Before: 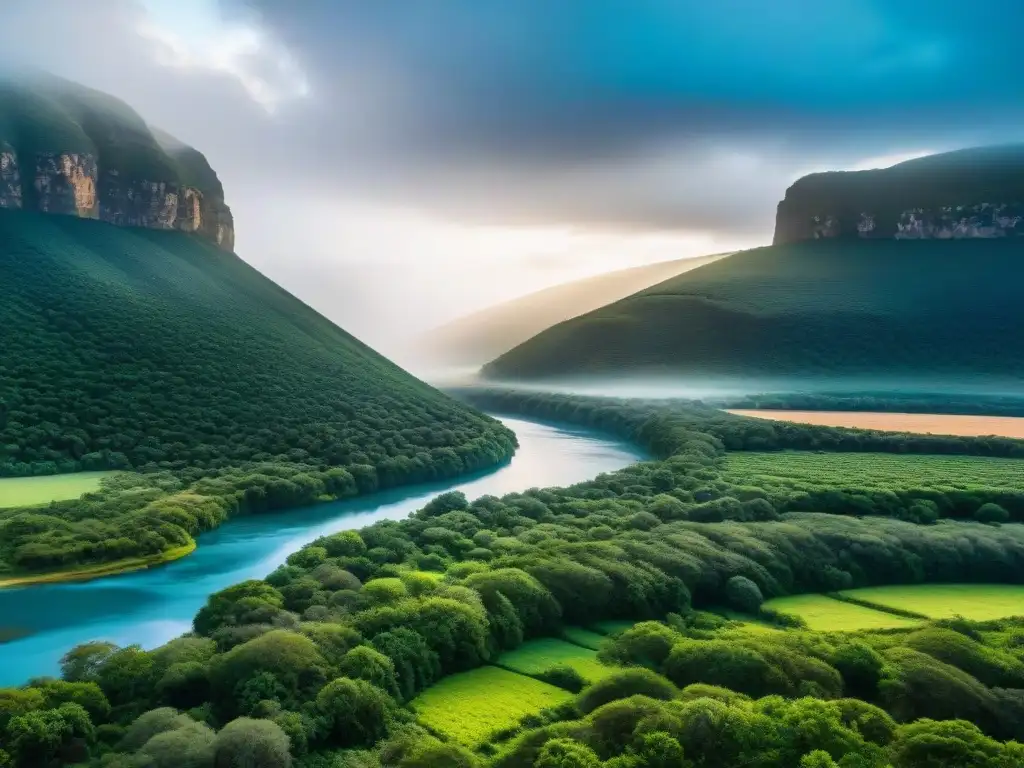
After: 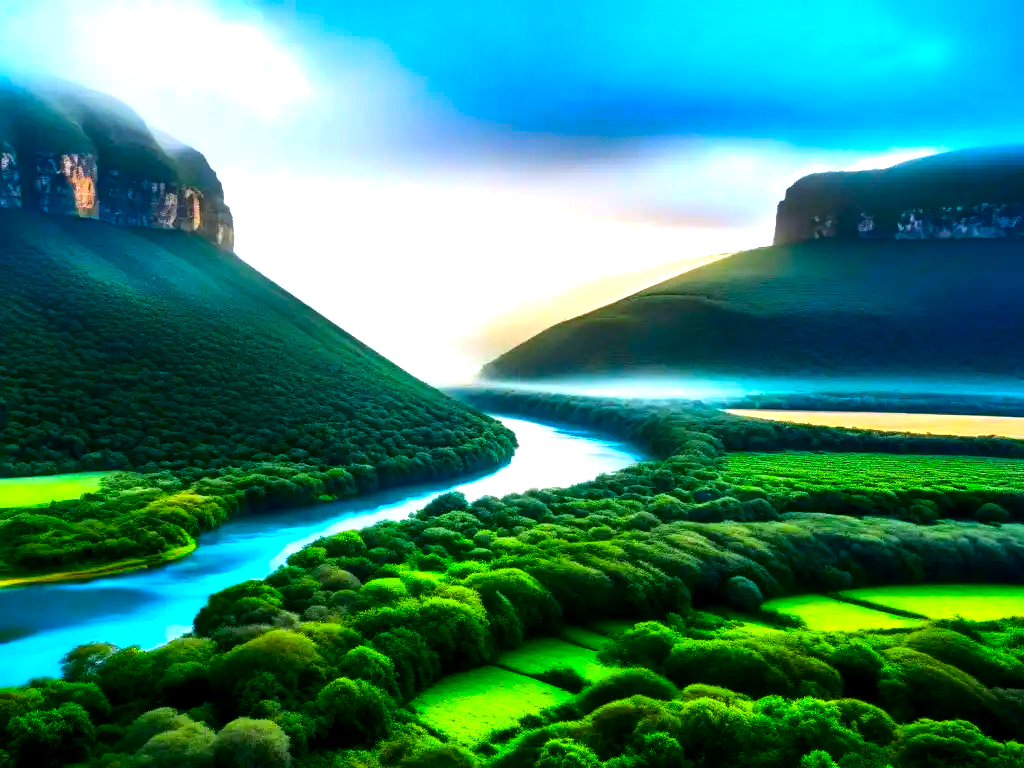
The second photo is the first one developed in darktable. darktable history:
white balance: red 0.983, blue 1.036
tone equalizer: -8 EV -1.08 EV, -7 EV -1.01 EV, -6 EV -0.867 EV, -5 EV -0.578 EV, -3 EV 0.578 EV, -2 EV 0.867 EV, -1 EV 1.01 EV, +0 EV 1.08 EV, edges refinement/feathering 500, mask exposure compensation -1.57 EV, preserve details no
color correction: saturation 2.15
exposure: black level correction 0.007, exposure 0.159 EV, compensate highlight preservation false
